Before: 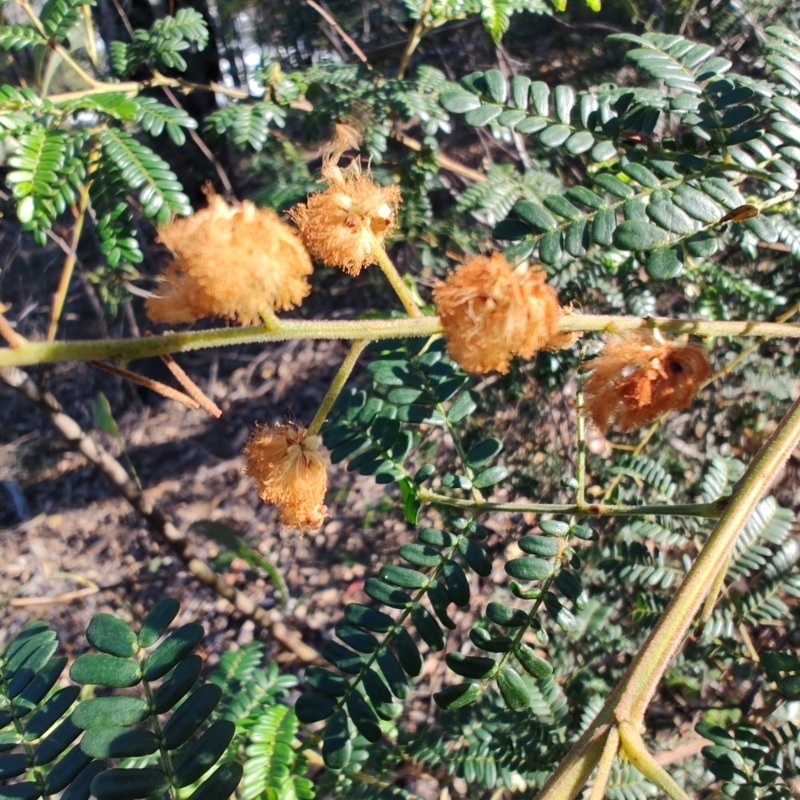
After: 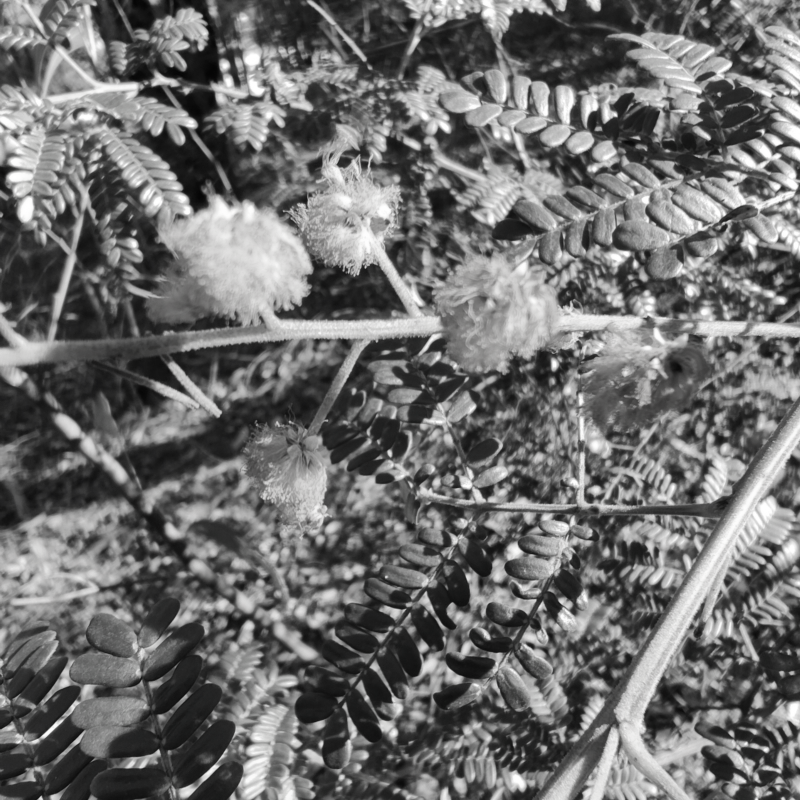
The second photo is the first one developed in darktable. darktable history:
contrast brightness saturation: saturation -0.992
